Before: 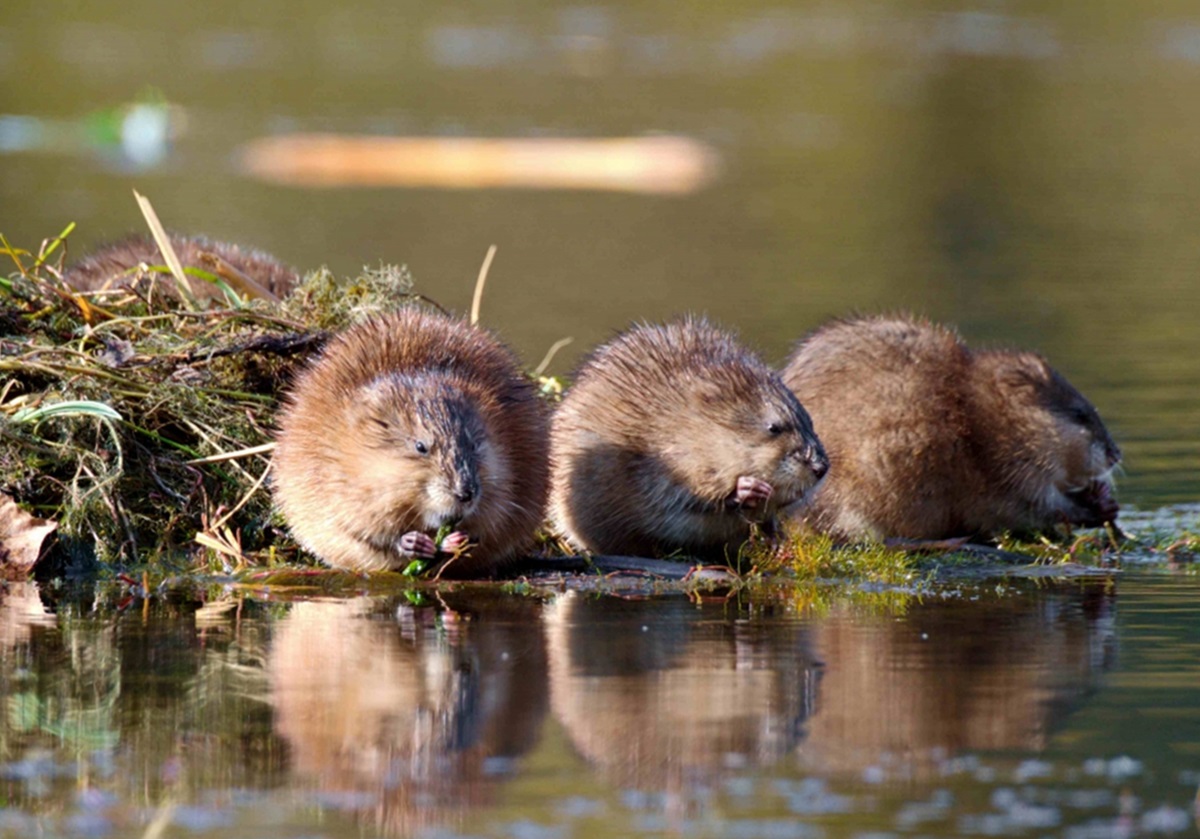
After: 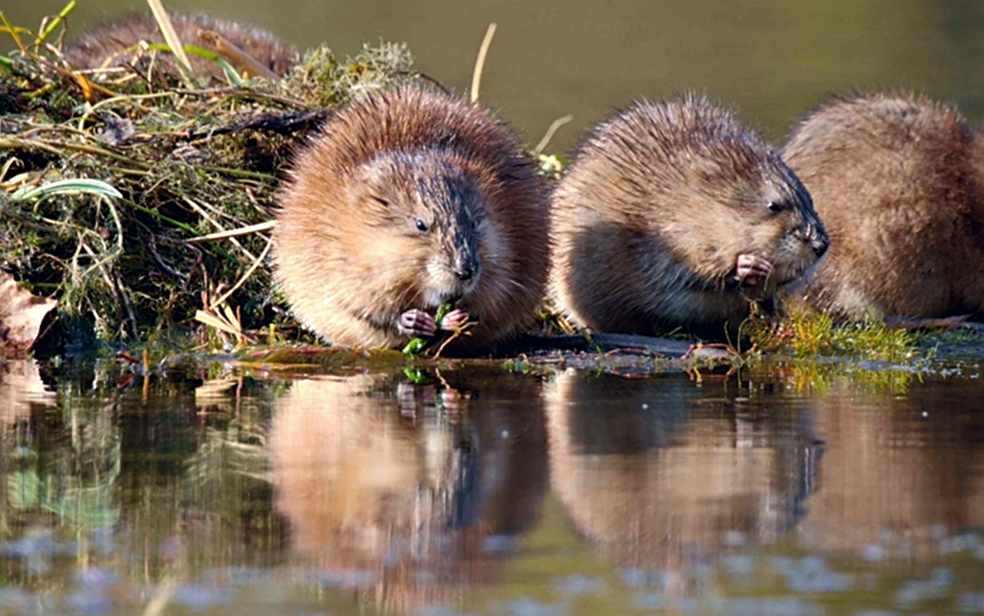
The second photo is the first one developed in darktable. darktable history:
crop: top 26.531%, right 17.959%
color correction: highlights a* 0.207, highlights b* 2.7, shadows a* -0.874, shadows b* -4.78
exposure: compensate highlight preservation false
sharpen: on, module defaults
